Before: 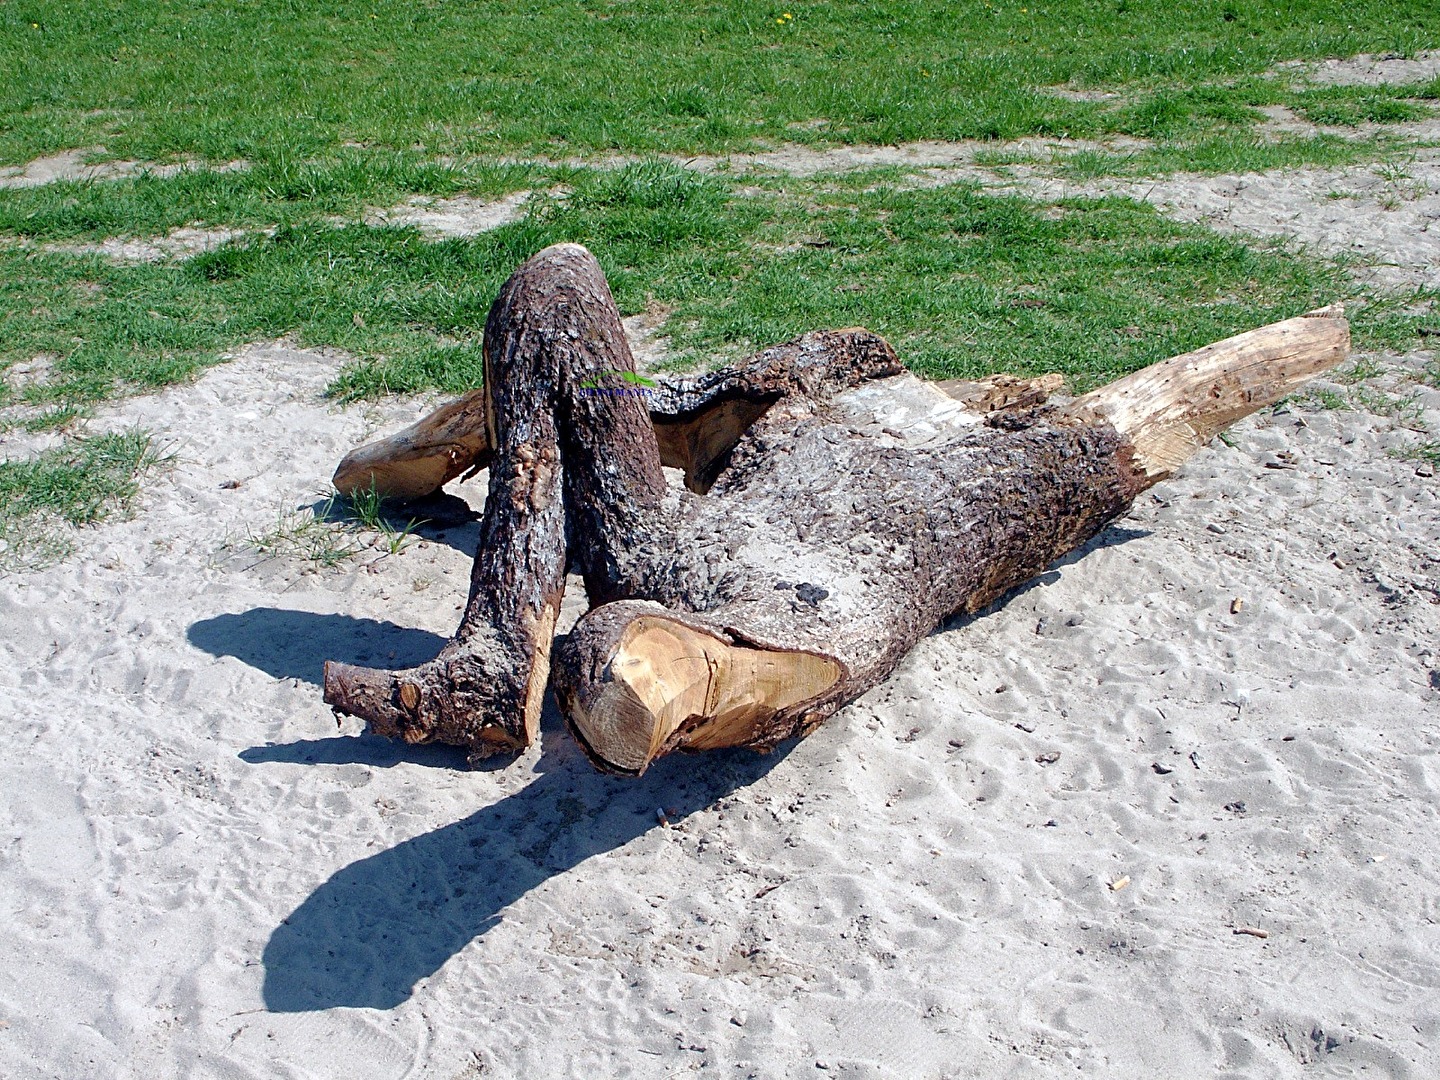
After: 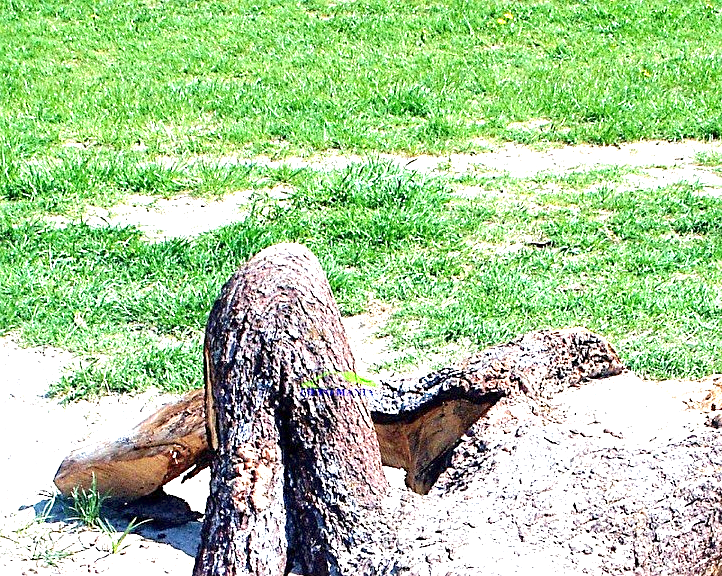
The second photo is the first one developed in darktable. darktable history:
sharpen: radius 1.429, amount 0.412, threshold 1.523
tone equalizer: on, module defaults
crop: left 19.39%, right 30.404%, bottom 46.598%
exposure: exposure 2 EV, compensate highlight preservation false
base curve: curves: ch0 [(0, 0) (0.283, 0.295) (1, 1)], preserve colors none
